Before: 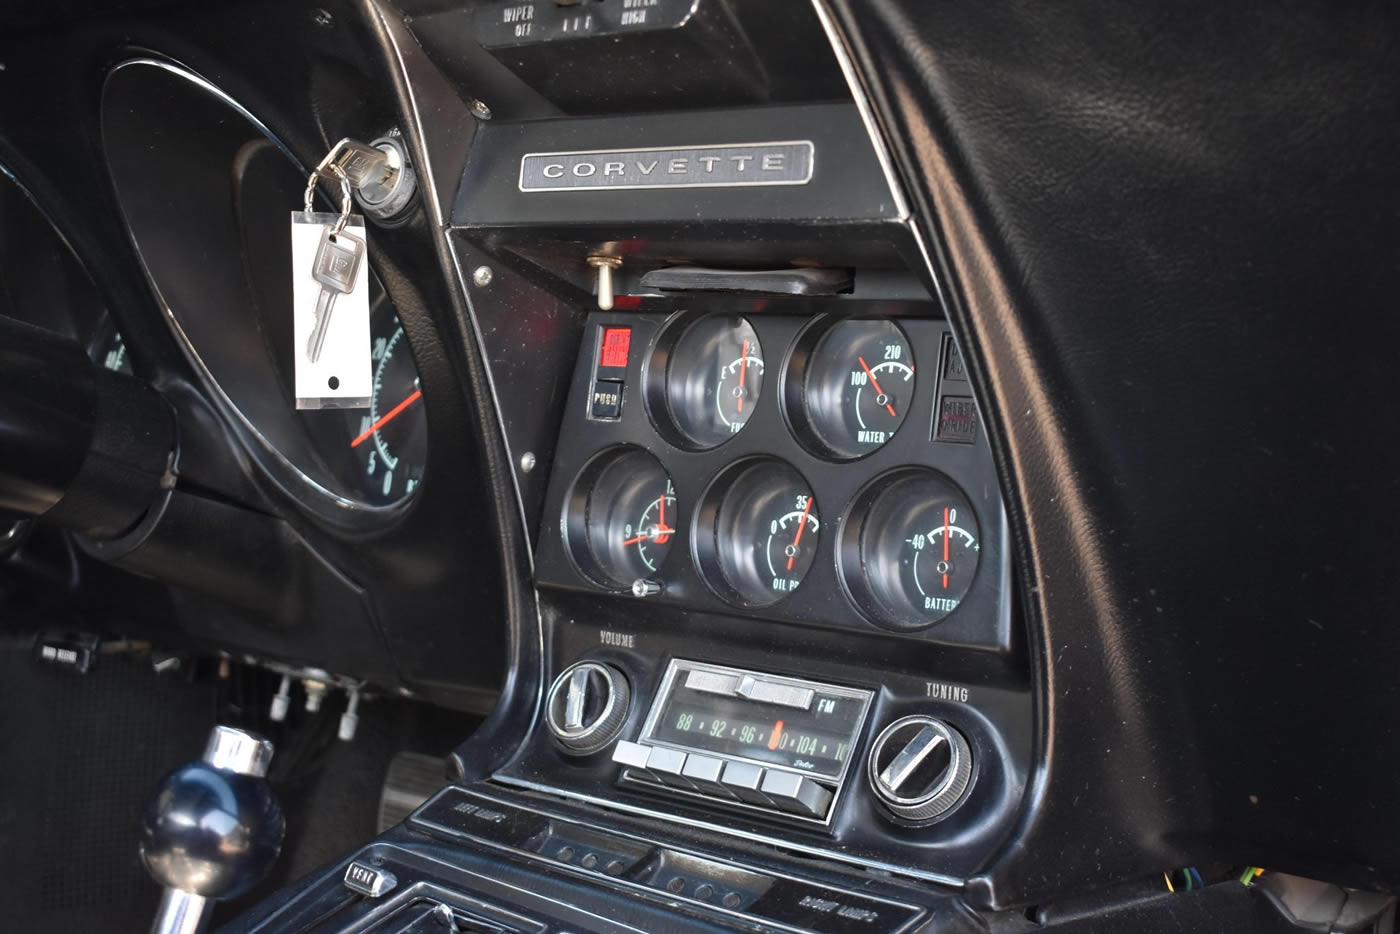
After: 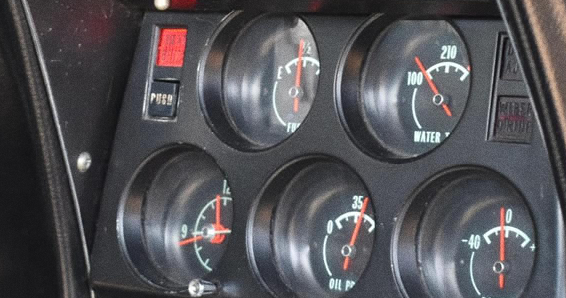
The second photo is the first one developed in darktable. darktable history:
crop: left 31.751%, top 32.172%, right 27.8%, bottom 35.83%
grain: coarseness 0.09 ISO
